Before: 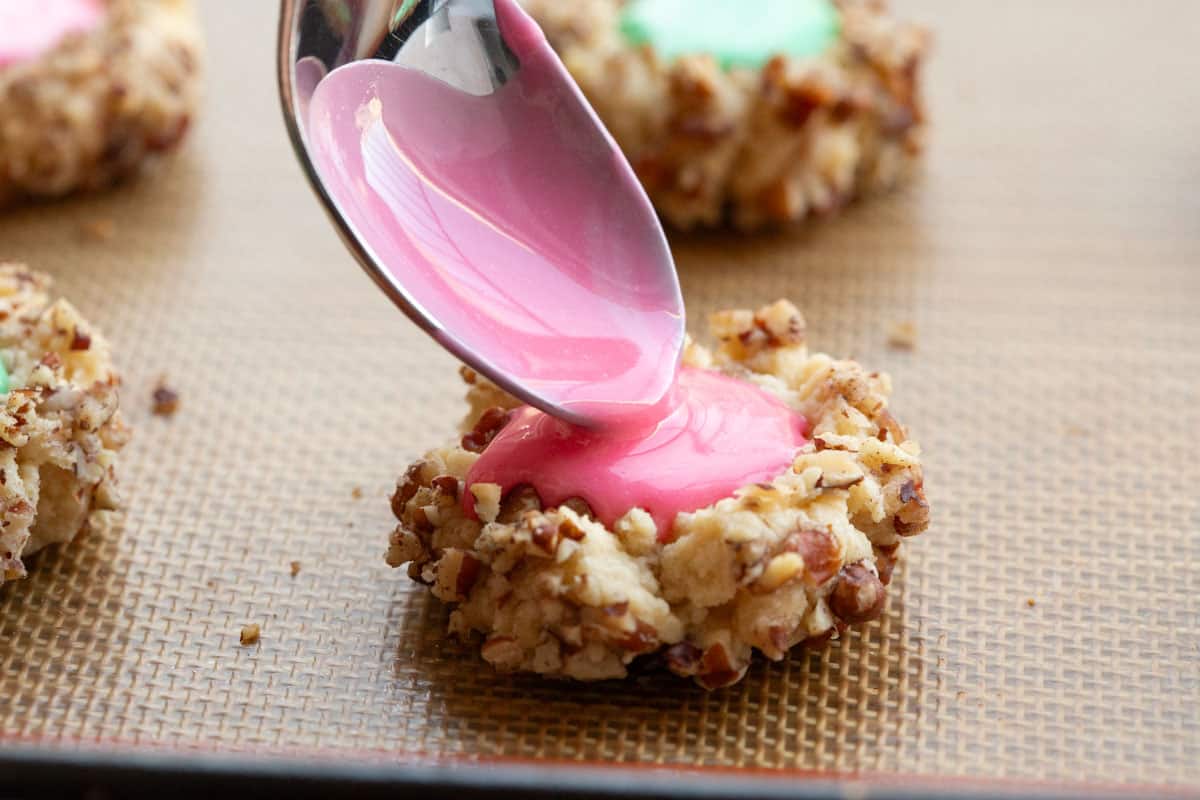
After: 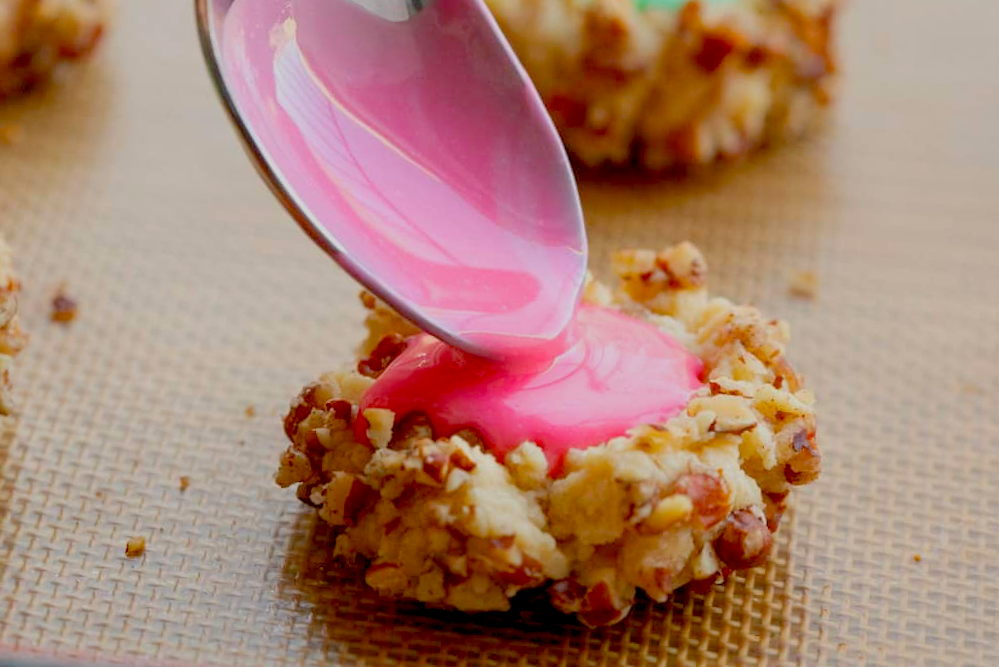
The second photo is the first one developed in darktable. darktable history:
crop and rotate: angle -3.17°, left 5.176%, top 5.216%, right 4.707%, bottom 4.575%
color balance rgb: shadows lift › chroma 0.745%, shadows lift › hue 114.11°, perceptual saturation grading › global saturation 19.479%, contrast -29.712%
base curve: curves: ch0 [(0.017, 0) (0.425, 0.441) (0.844, 0.933) (1, 1)], preserve colors none
